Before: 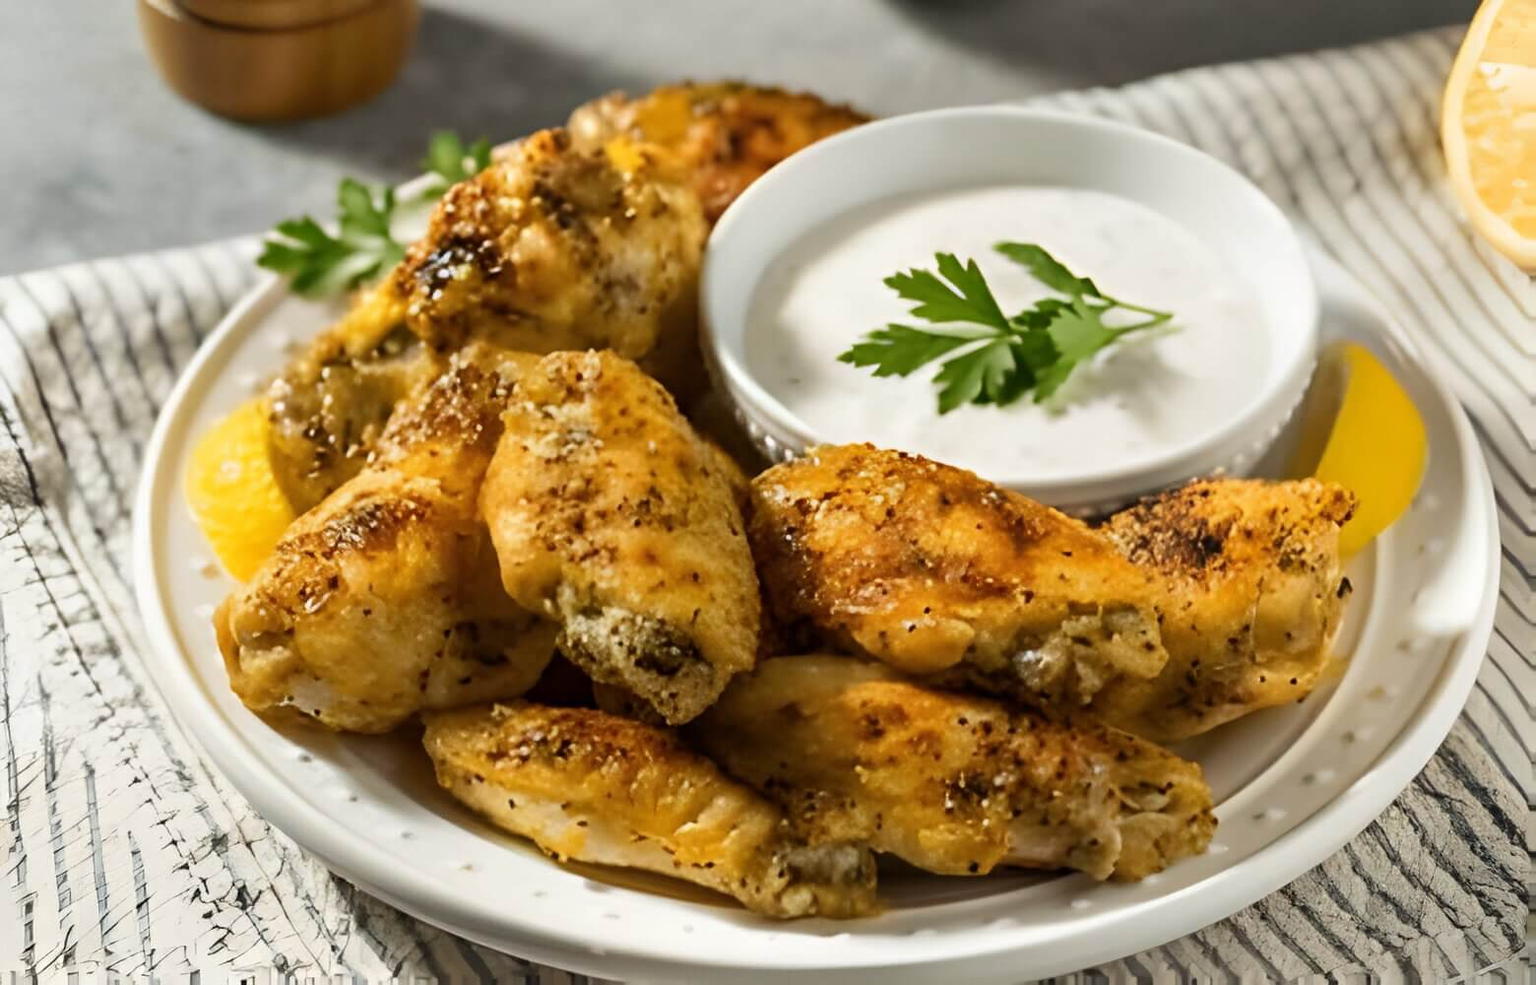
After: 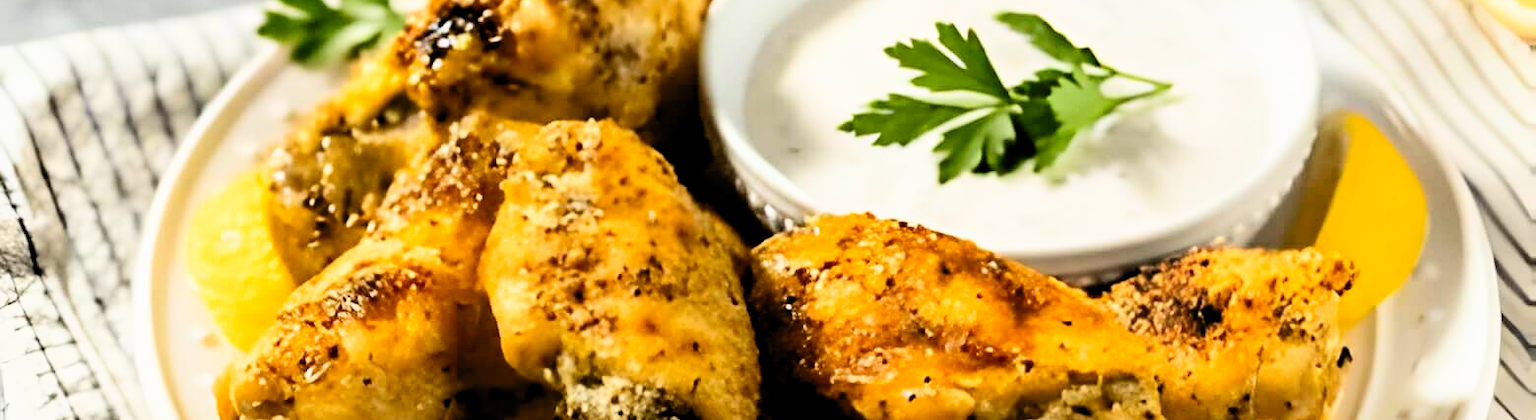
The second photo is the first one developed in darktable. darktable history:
exposure: black level correction 0.009, exposure 0.015 EV, compensate highlight preservation false
crop and rotate: top 23.452%, bottom 33.789%
contrast brightness saturation: contrast 0.195, brightness 0.169, saturation 0.216
filmic rgb: black relative exposure -6.23 EV, white relative exposure 2.8 EV, target black luminance 0%, hardness 4.56, latitude 68%, contrast 1.291, shadows ↔ highlights balance -3.25%, color science v4 (2020), iterations of high-quality reconstruction 0
